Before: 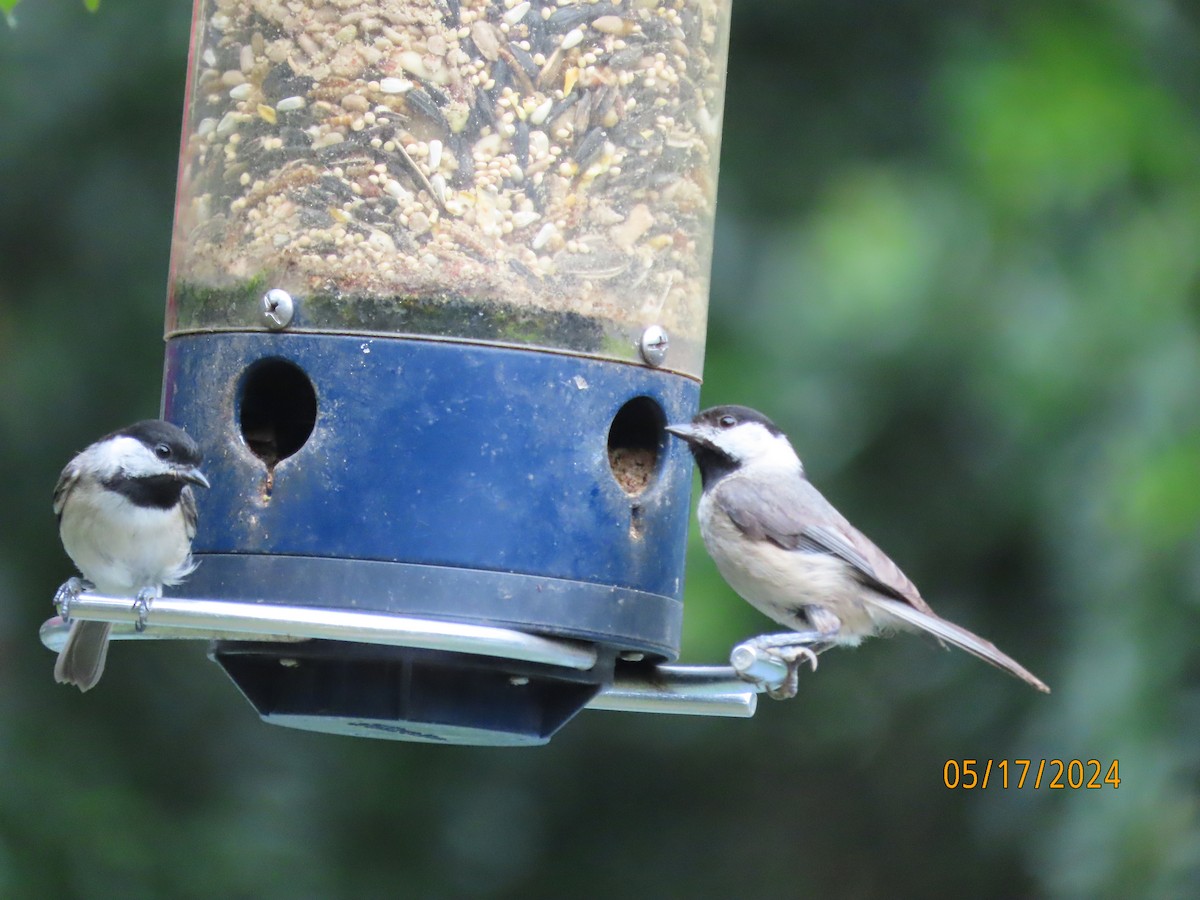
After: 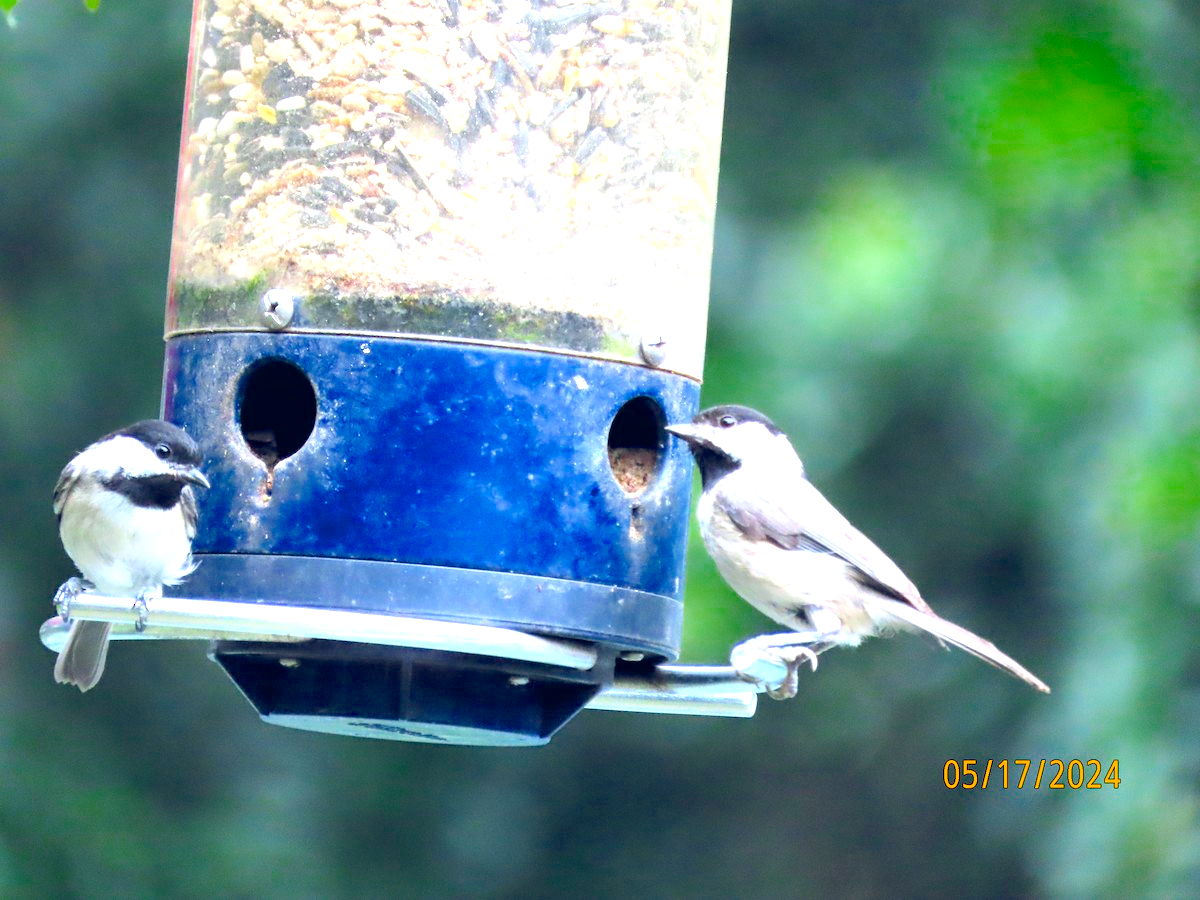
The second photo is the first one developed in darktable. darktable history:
color balance rgb: global offset › luminance -0.284%, global offset › chroma 0.309%, global offset › hue 261.98°, perceptual saturation grading › global saturation 25.276%, saturation formula JzAzBz (2021)
exposure: exposure 1.165 EV, compensate highlight preservation false
